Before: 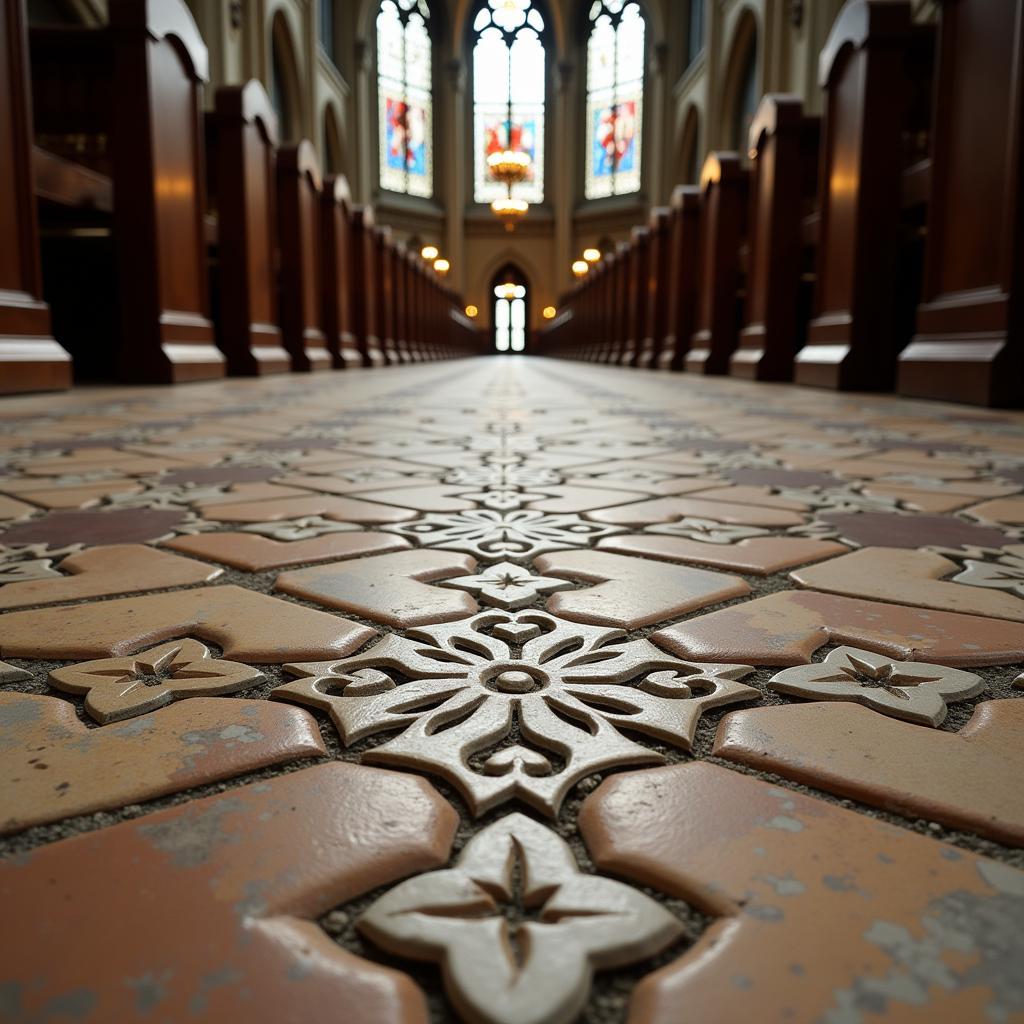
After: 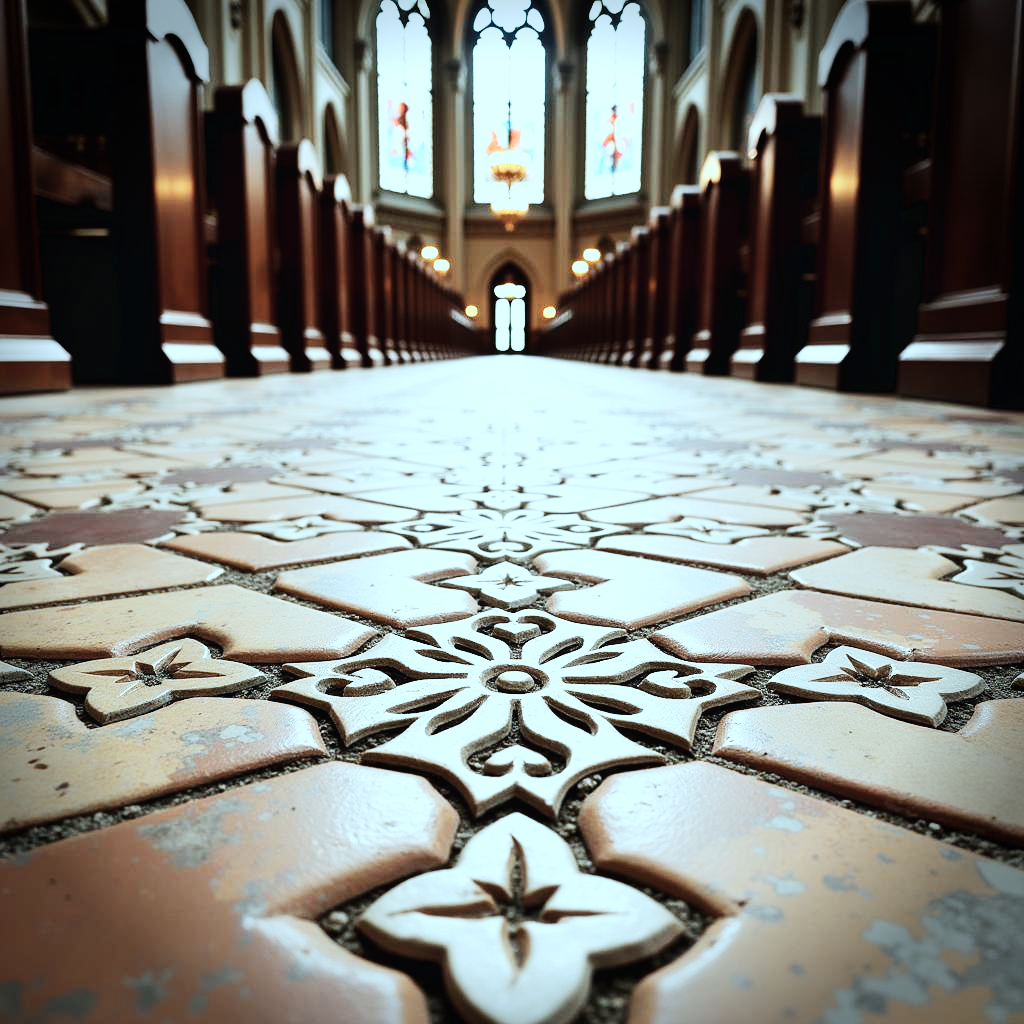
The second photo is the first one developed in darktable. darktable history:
color correction: highlights a* -13.17, highlights b* -17.96, saturation 0.71
base curve: curves: ch0 [(0, 0.003) (0.001, 0.002) (0.006, 0.004) (0.02, 0.022) (0.048, 0.086) (0.094, 0.234) (0.162, 0.431) (0.258, 0.629) (0.385, 0.8) (0.548, 0.918) (0.751, 0.988) (1, 1)], preserve colors none
contrast brightness saturation: contrast 0.152, brightness 0.051
vignetting: fall-off start 88.19%, fall-off radius 24.58%, brightness -0.593, saturation 0.001
